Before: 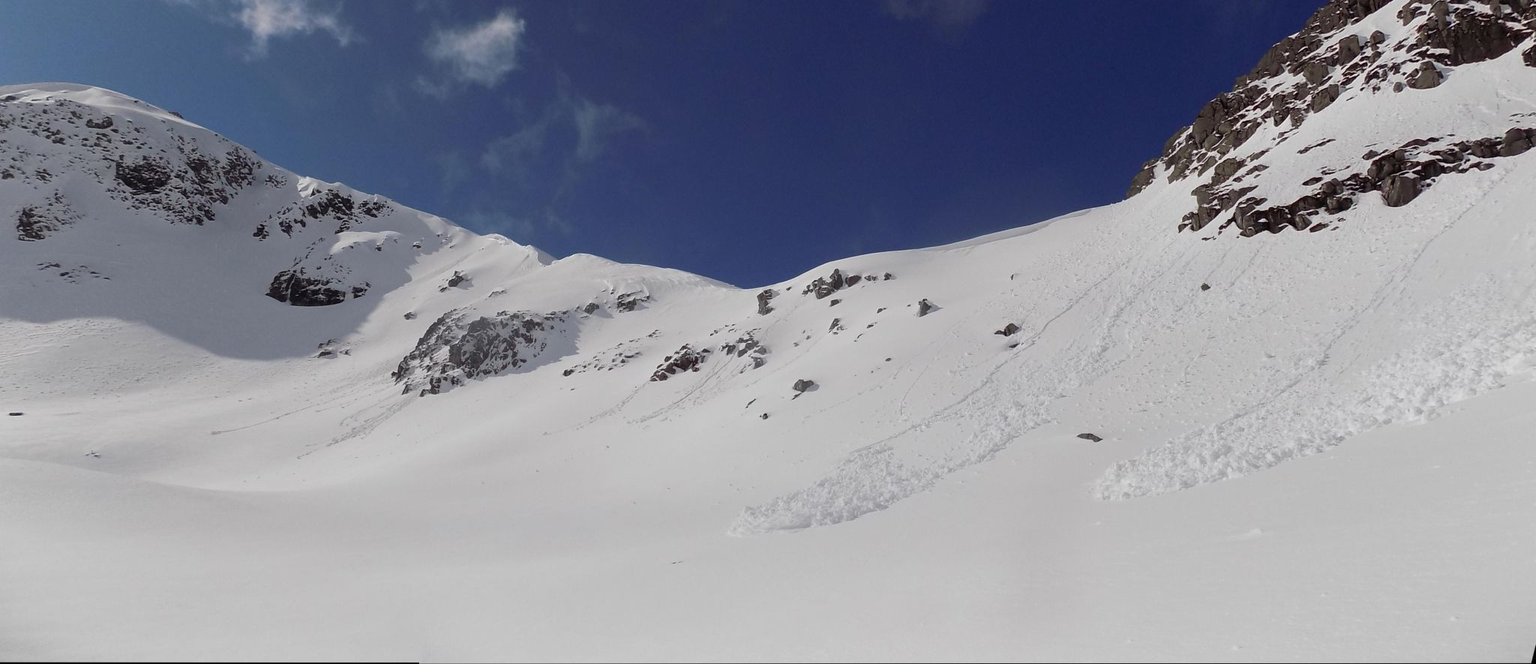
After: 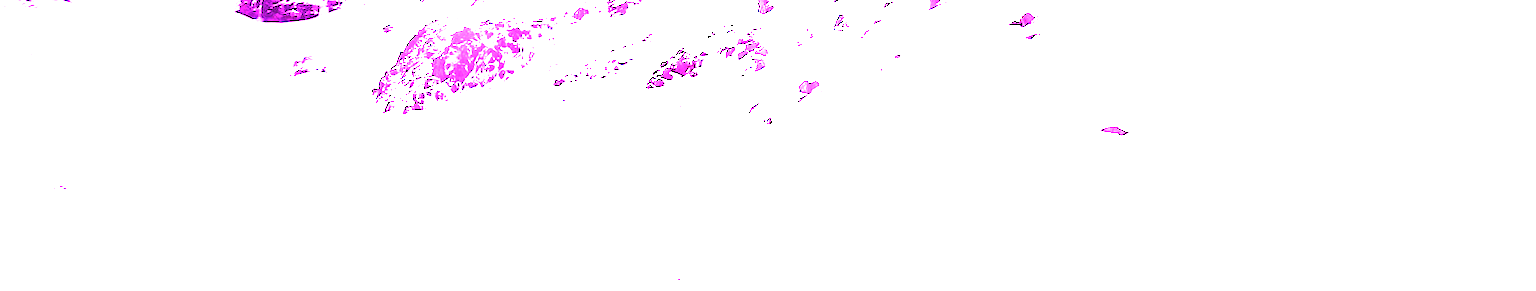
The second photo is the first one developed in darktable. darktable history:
white balance: red 8, blue 8
color zones: curves: ch0 [(0.068, 0.464) (0.25, 0.5) (0.48, 0.508) (0.75, 0.536) (0.886, 0.476) (0.967, 0.456)]; ch1 [(0.066, 0.456) (0.25, 0.5) (0.616, 0.508) (0.746, 0.56) (0.934, 0.444)]
rotate and perspective: rotation -2.12°, lens shift (vertical) 0.009, lens shift (horizontal) -0.008, automatic cropping original format, crop left 0.036, crop right 0.964, crop top 0.05, crop bottom 0.959
crop: top 45.551%, bottom 12.262%
